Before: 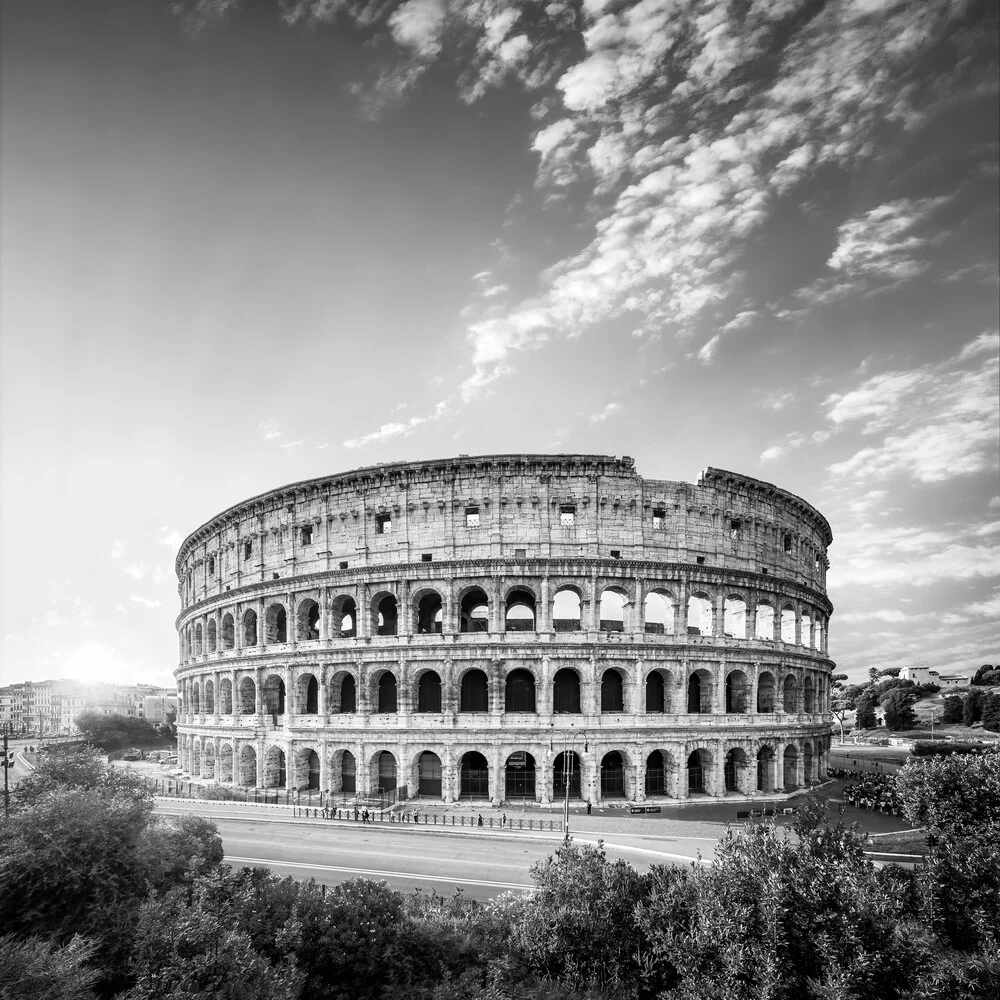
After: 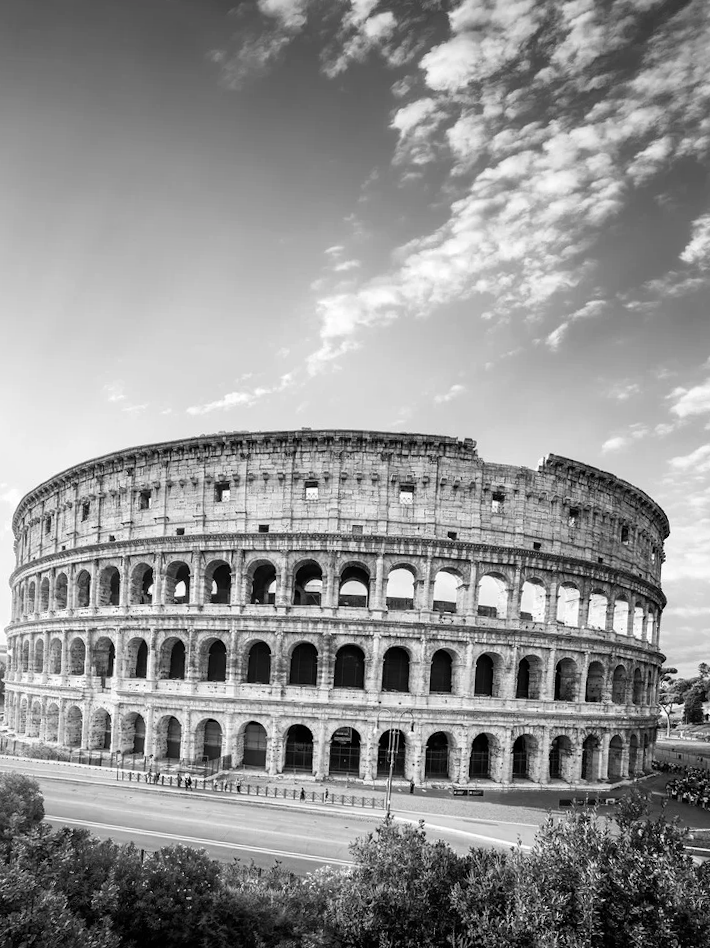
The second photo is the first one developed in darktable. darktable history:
crop and rotate: angle -3.16°, left 14.237%, top 0.02%, right 10.912%, bottom 0.015%
